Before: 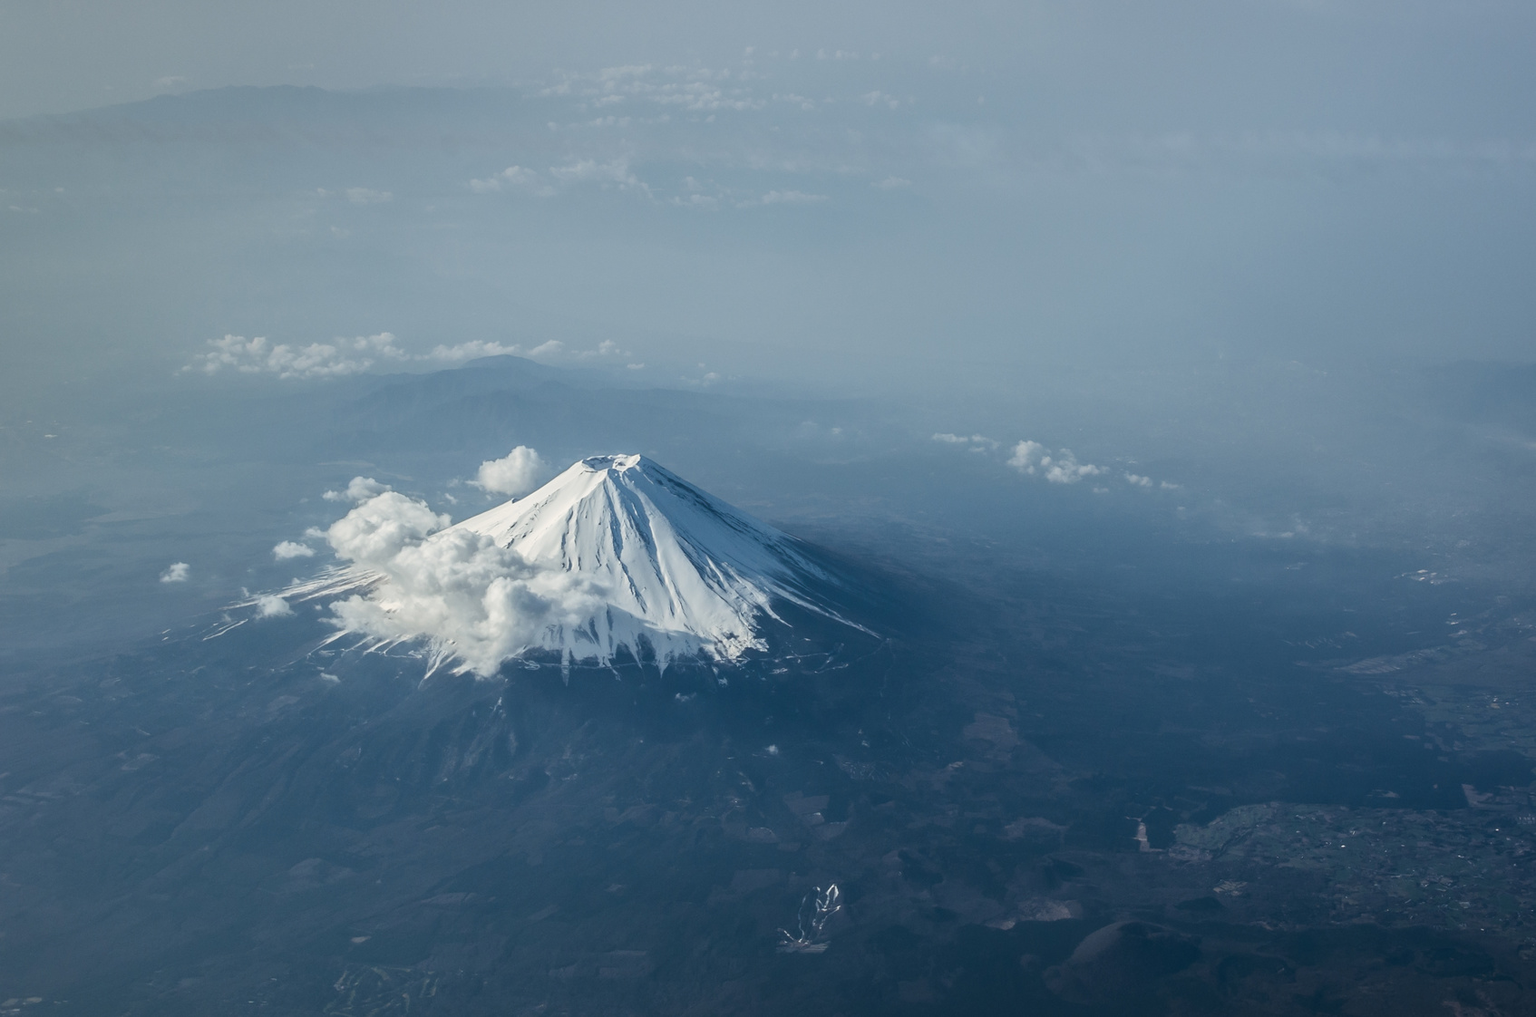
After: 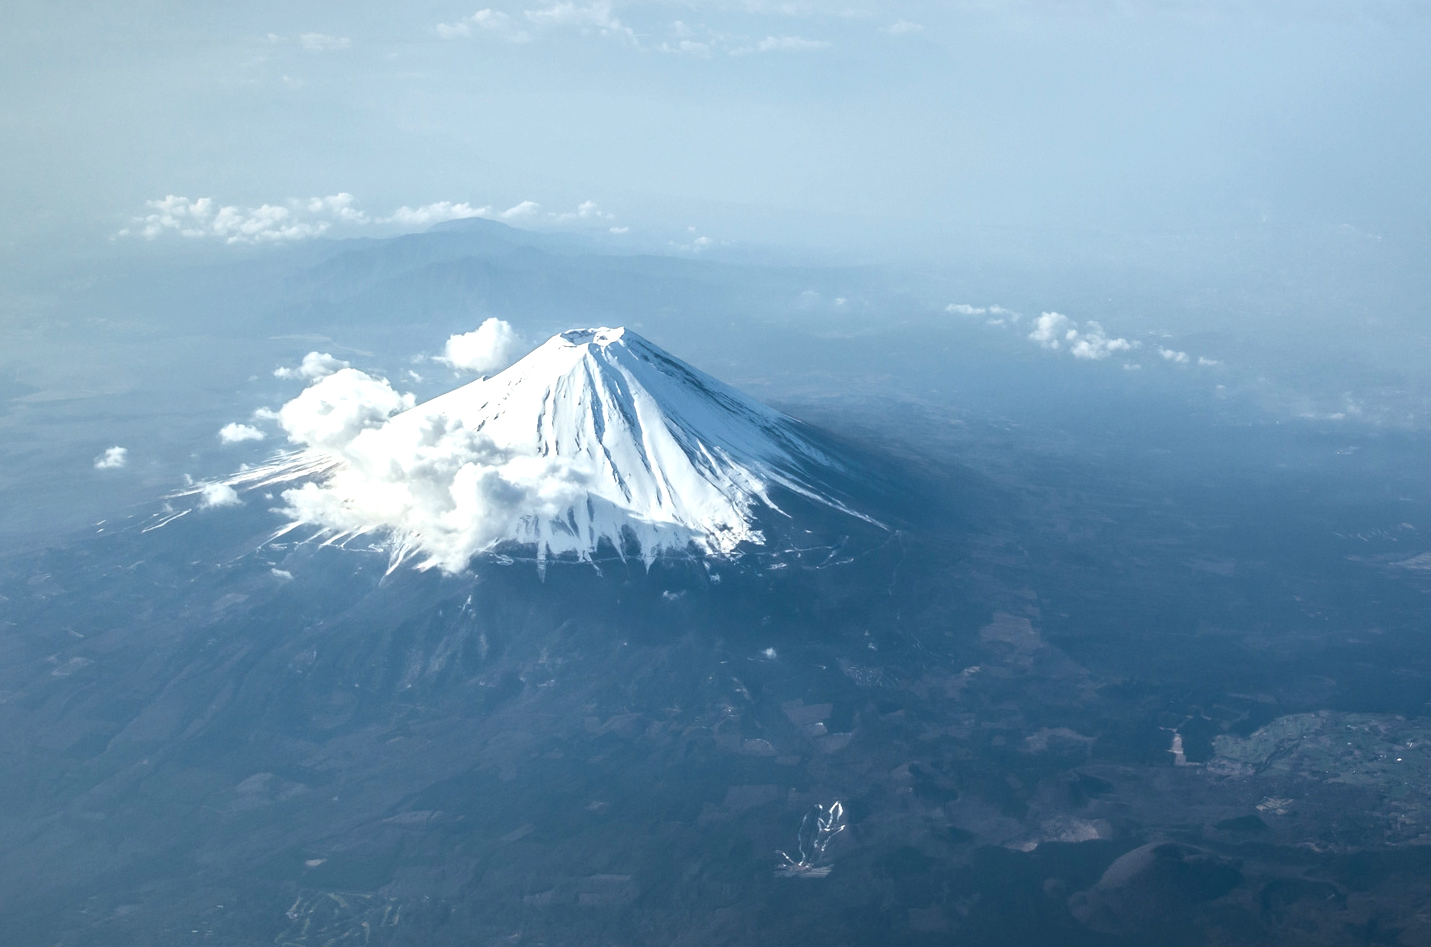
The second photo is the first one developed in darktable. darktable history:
crop and rotate: left 4.842%, top 15.51%, right 10.668%
exposure: black level correction 0, exposure 0.9 EV, compensate highlight preservation false
